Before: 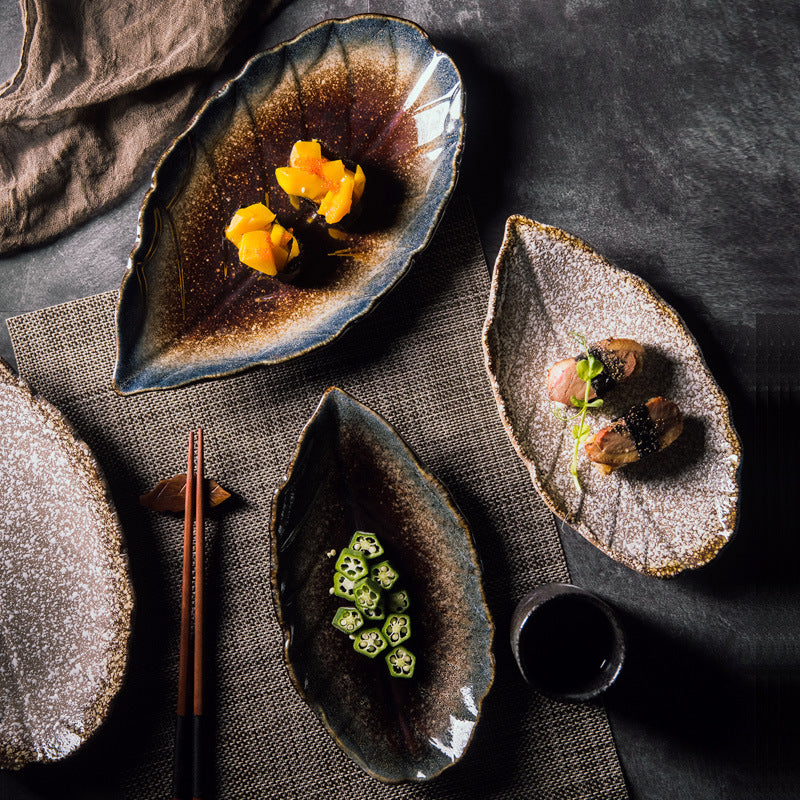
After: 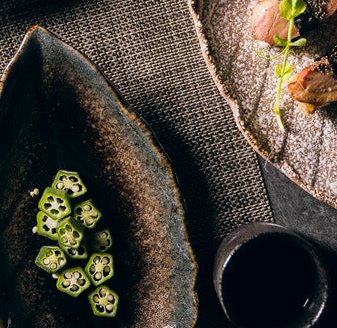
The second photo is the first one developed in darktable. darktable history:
color balance: lift [1, 0.998, 1.001, 1.002], gamma [1, 1.02, 1, 0.98], gain [1, 1.02, 1.003, 0.98]
crop: left 37.221%, top 45.169%, right 20.63%, bottom 13.777%
